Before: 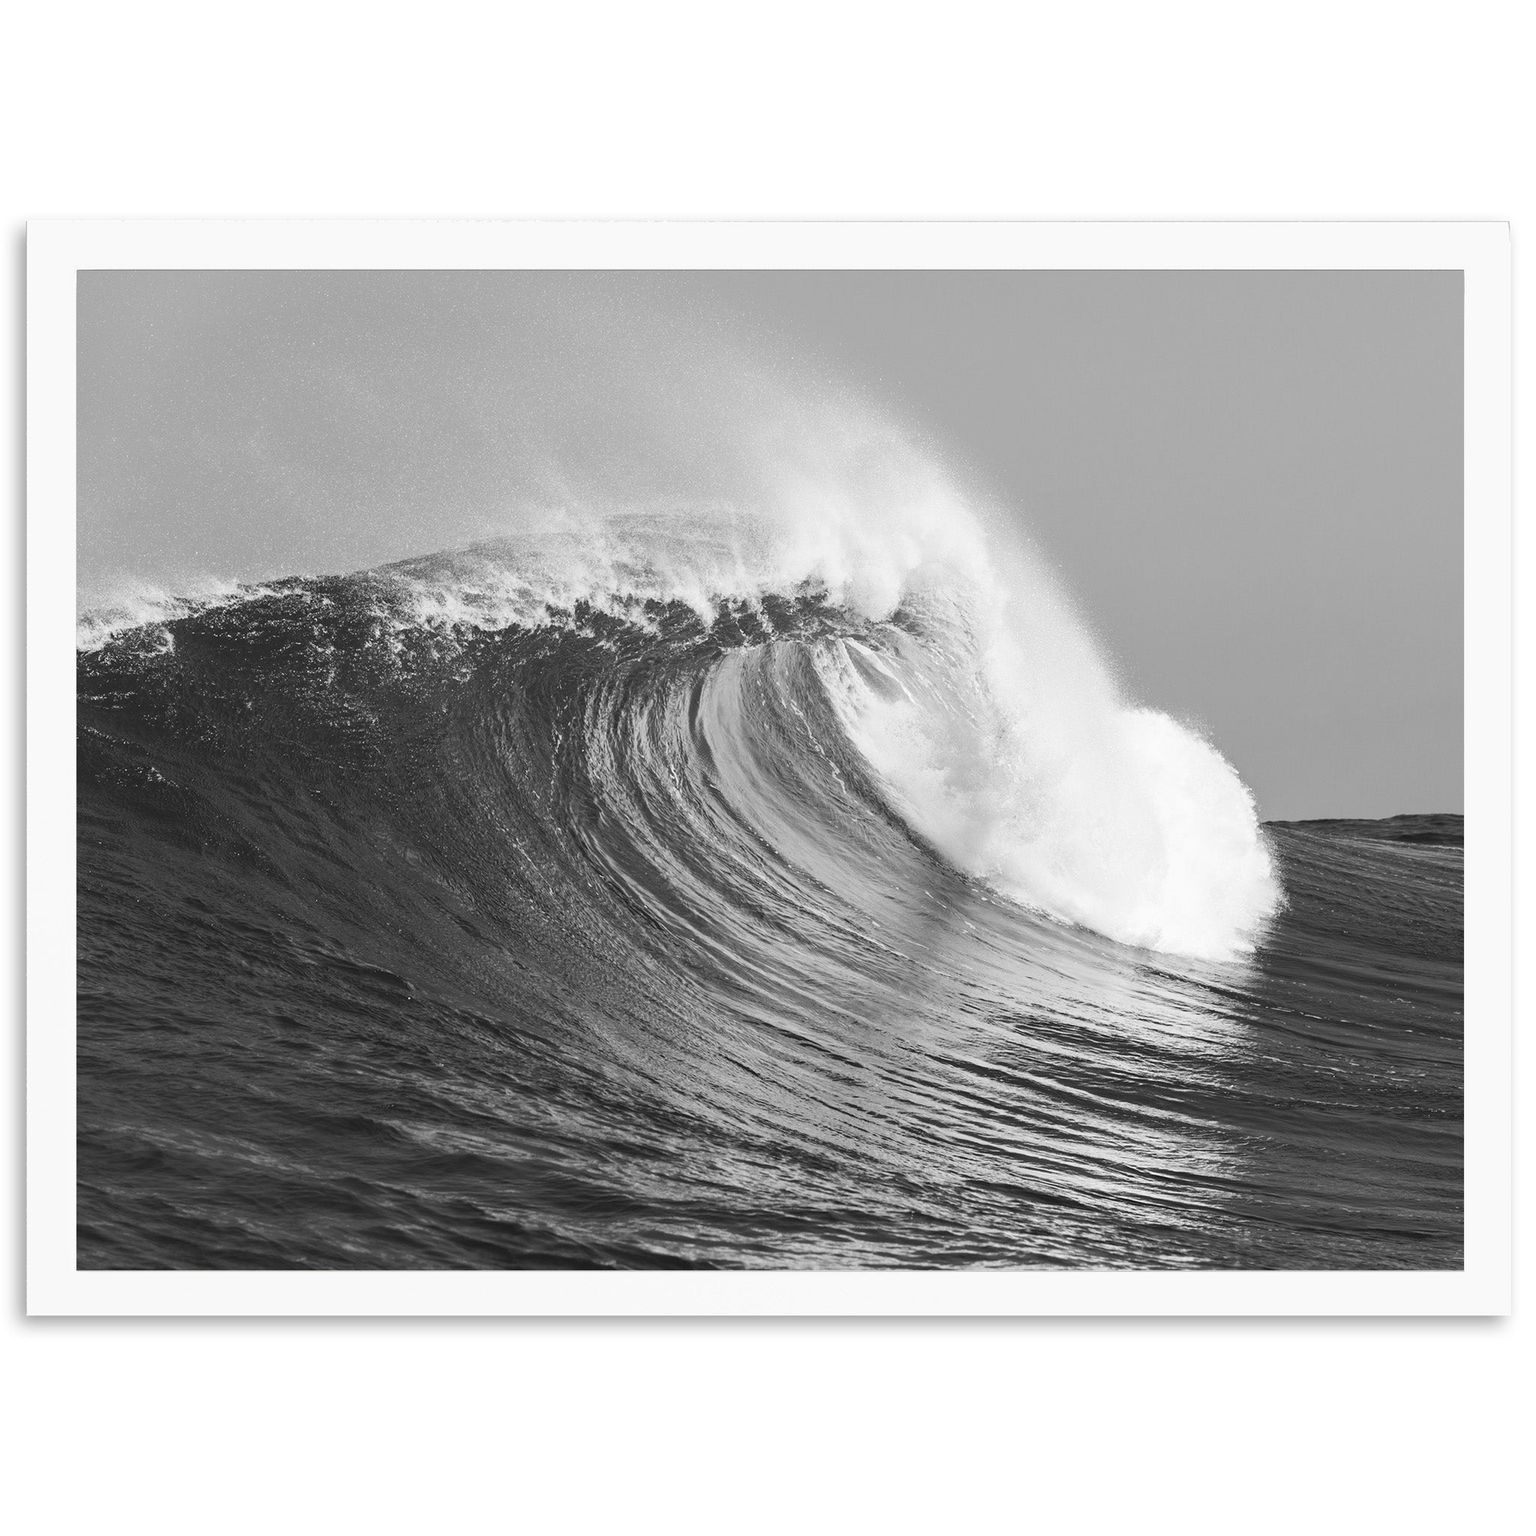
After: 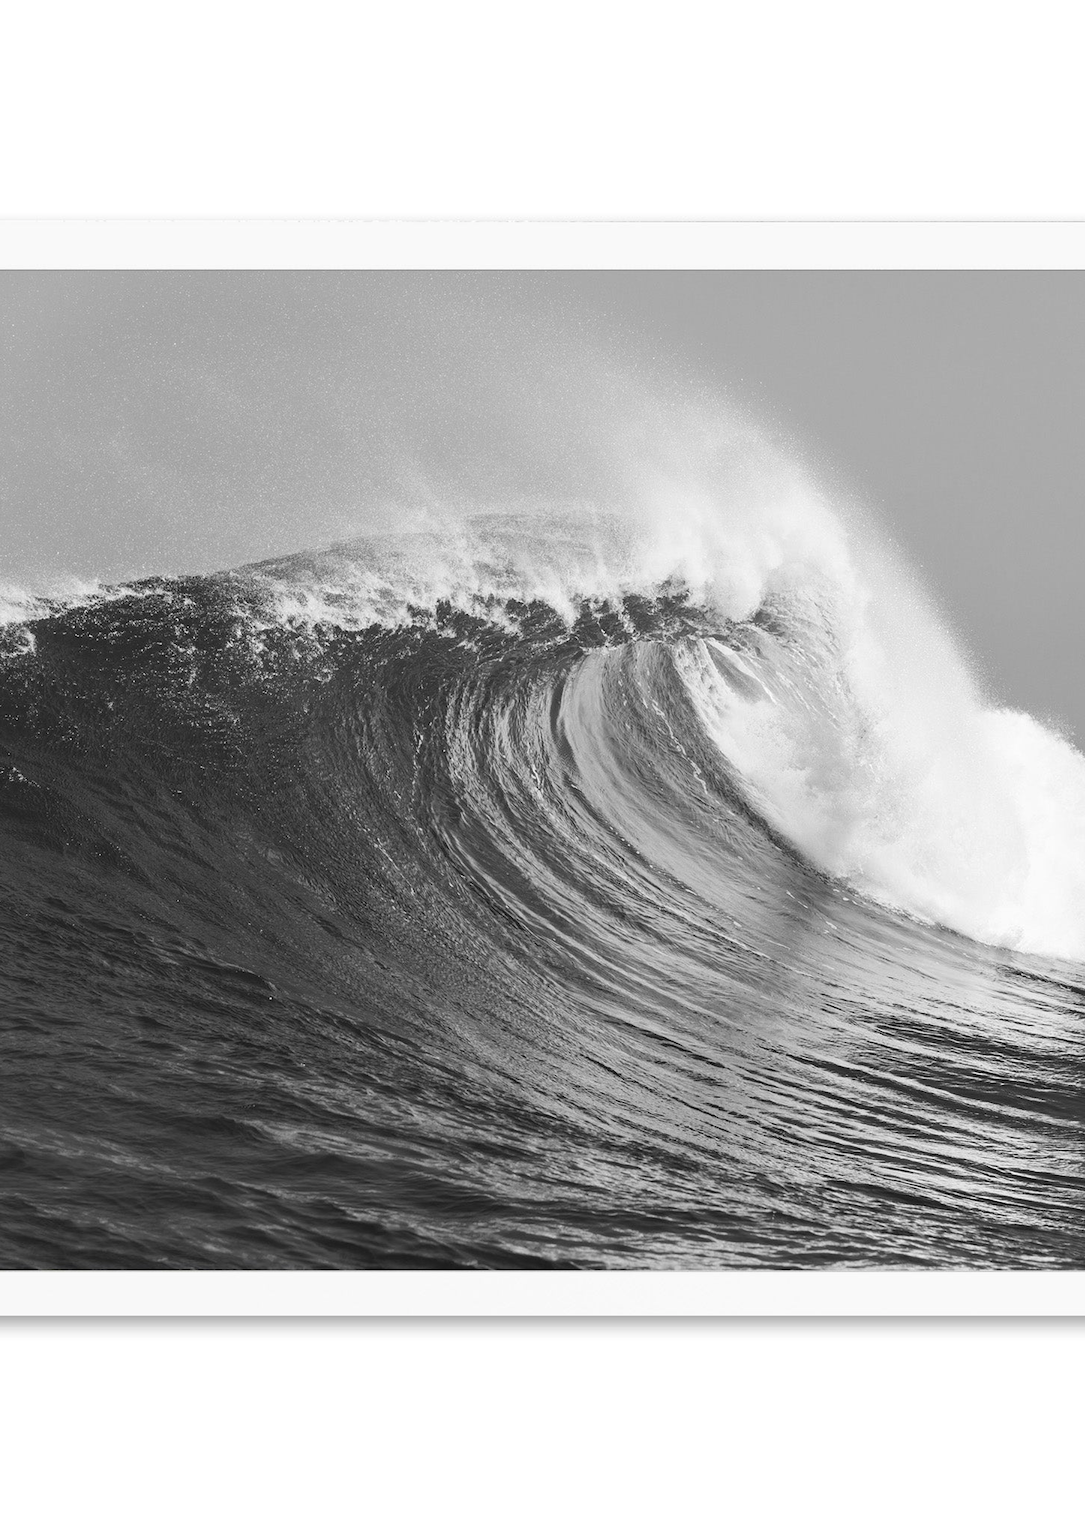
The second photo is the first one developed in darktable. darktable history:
crop and rotate: left 9.039%, right 20.292%
